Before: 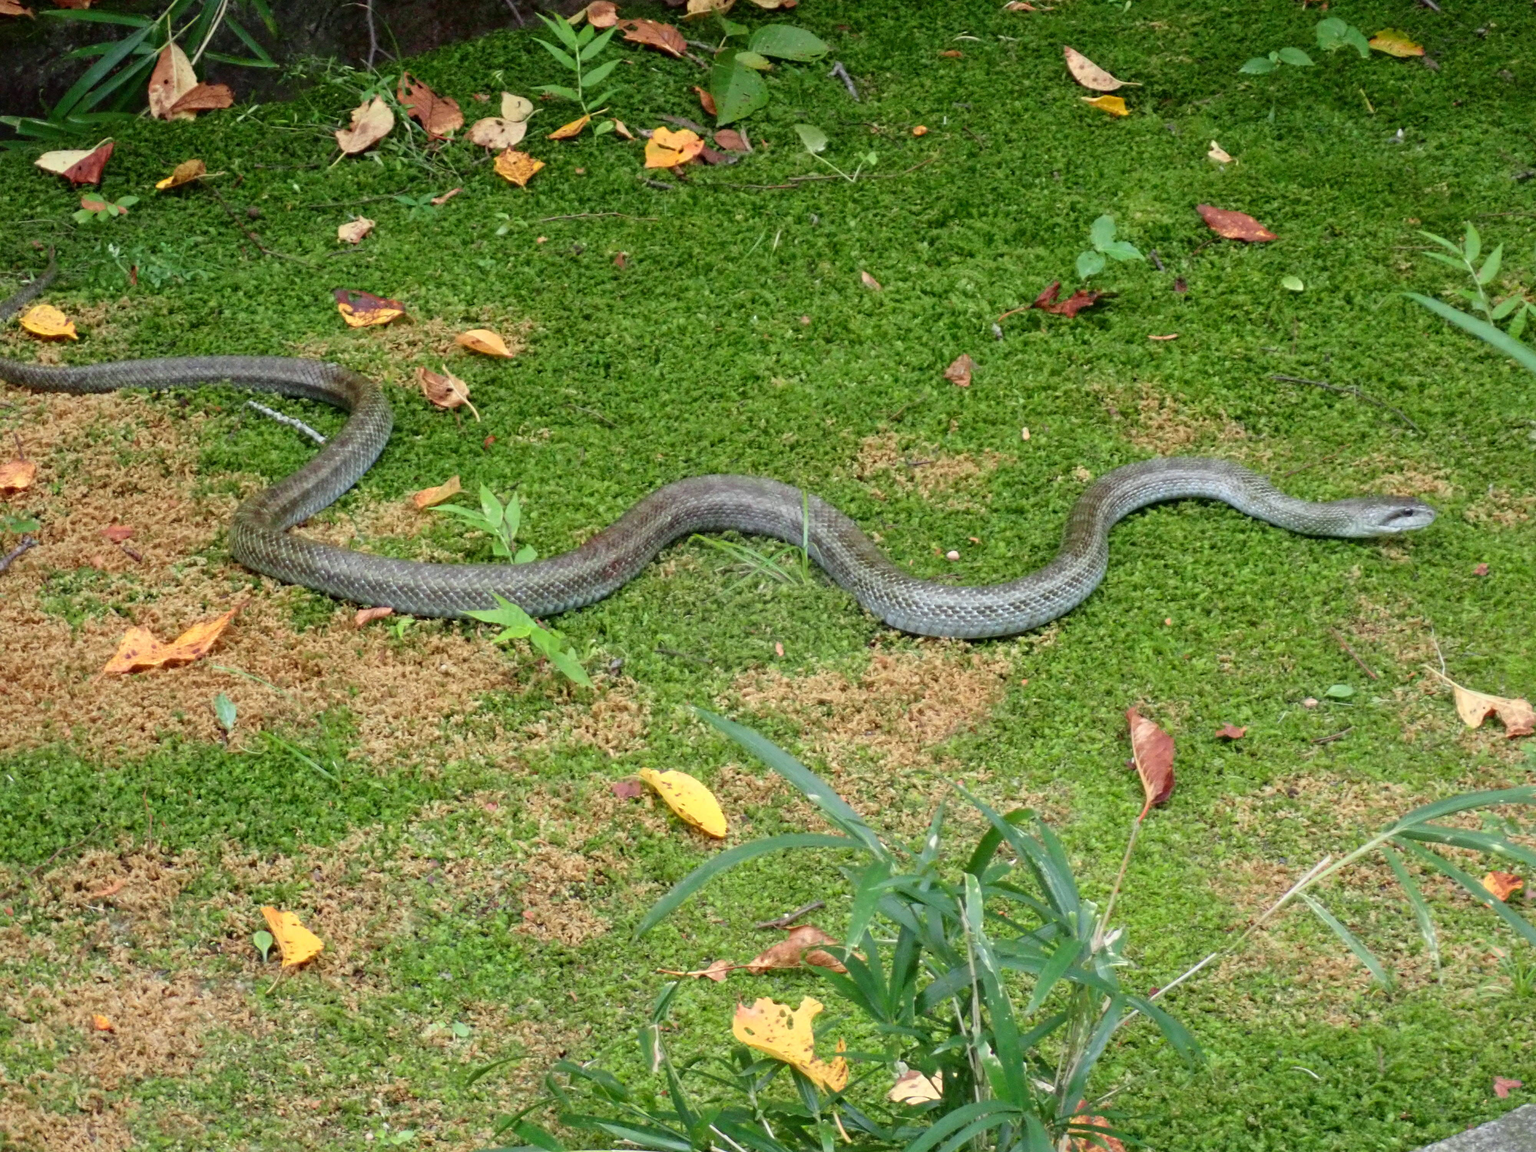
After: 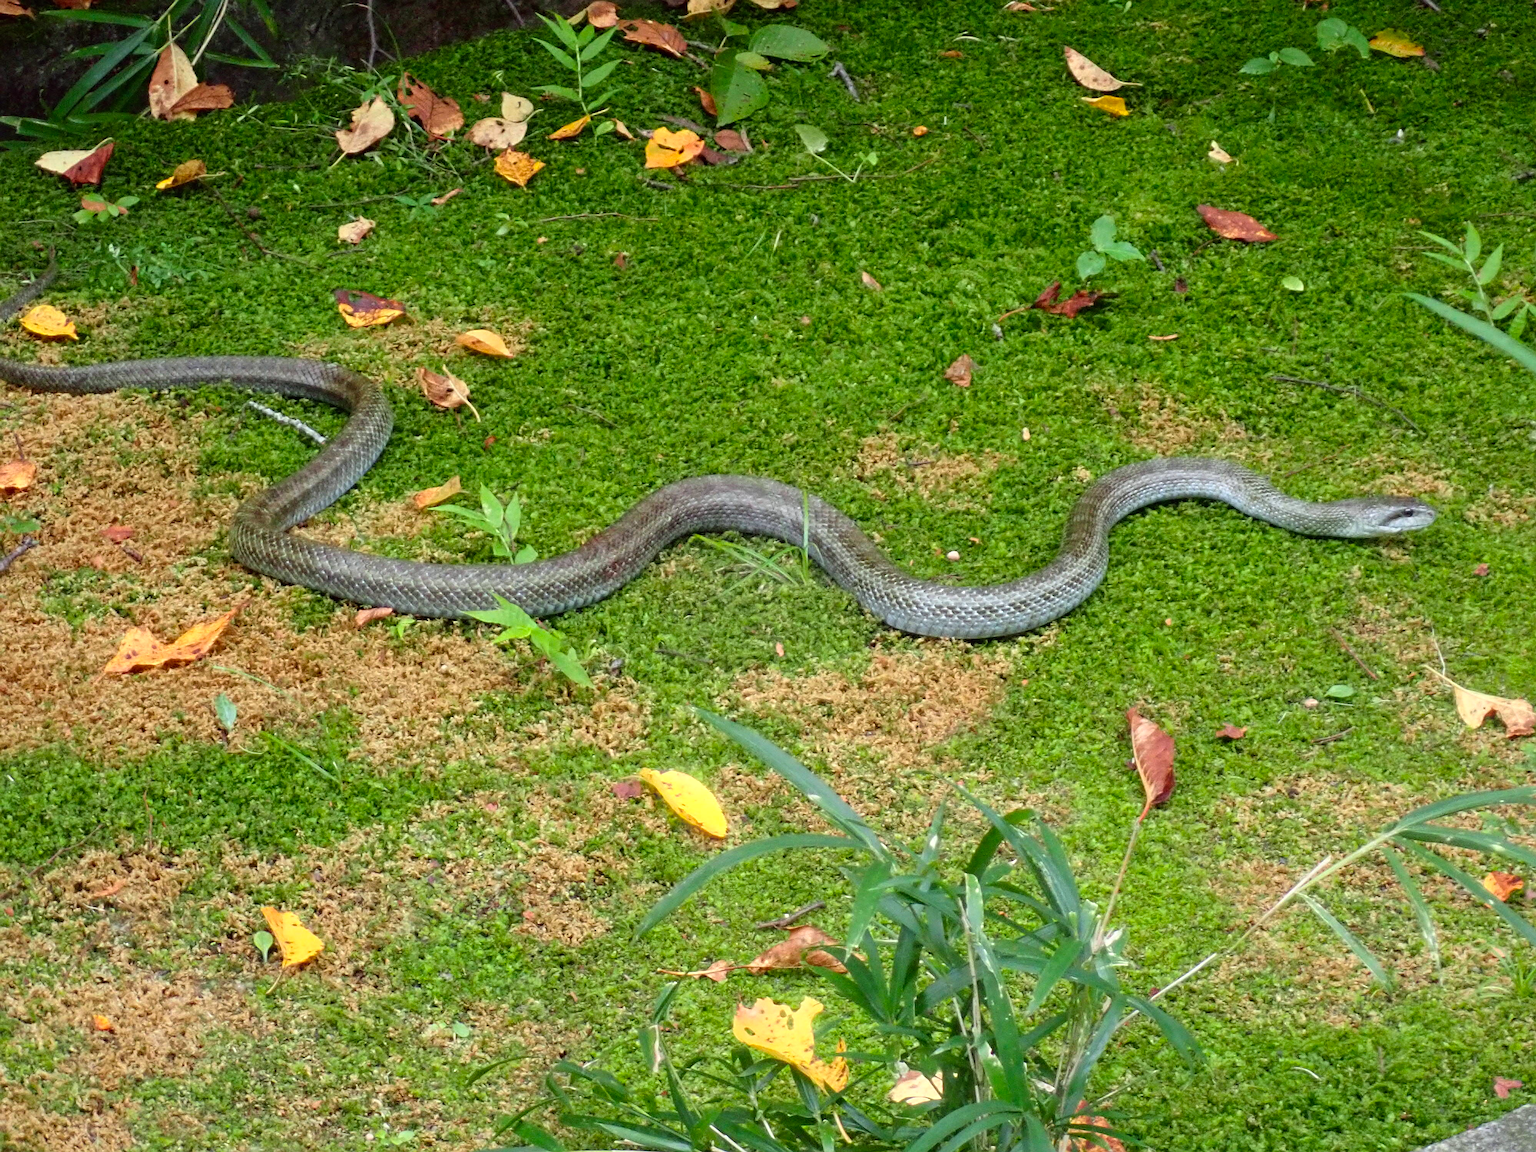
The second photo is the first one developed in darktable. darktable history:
bloom: size 9%, threshold 100%, strength 7%
color balance: lift [1, 1, 0.999, 1.001], gamma [1, 1.003, 1.005, 0.995], gain [1, 0.992, 0.988, 1.012], contrast 5%, output saturation 110%
sharpen: on, module defaults
